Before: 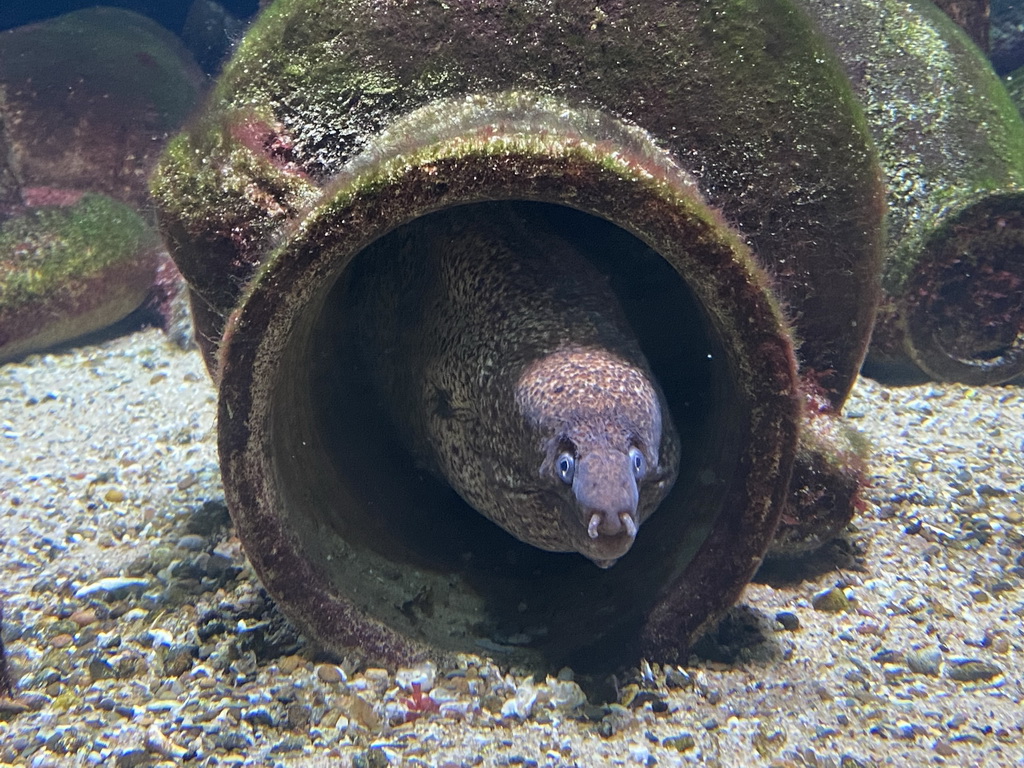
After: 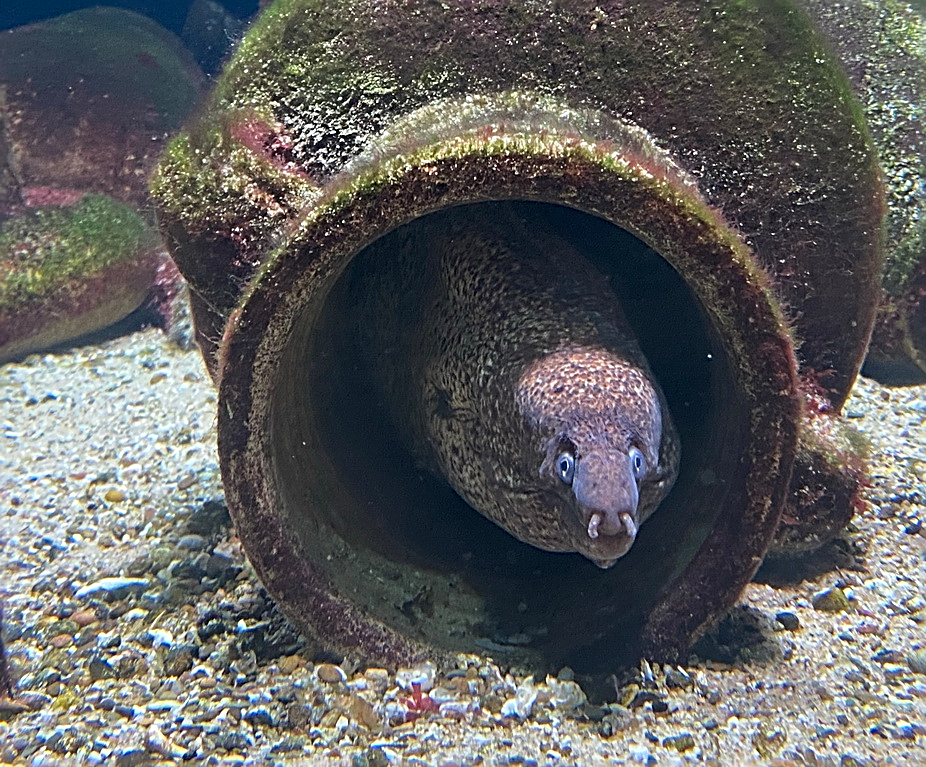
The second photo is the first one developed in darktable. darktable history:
crop: right 9.494%, bottom 0.03%
sharpen: radius 2.545, amount 0.65
